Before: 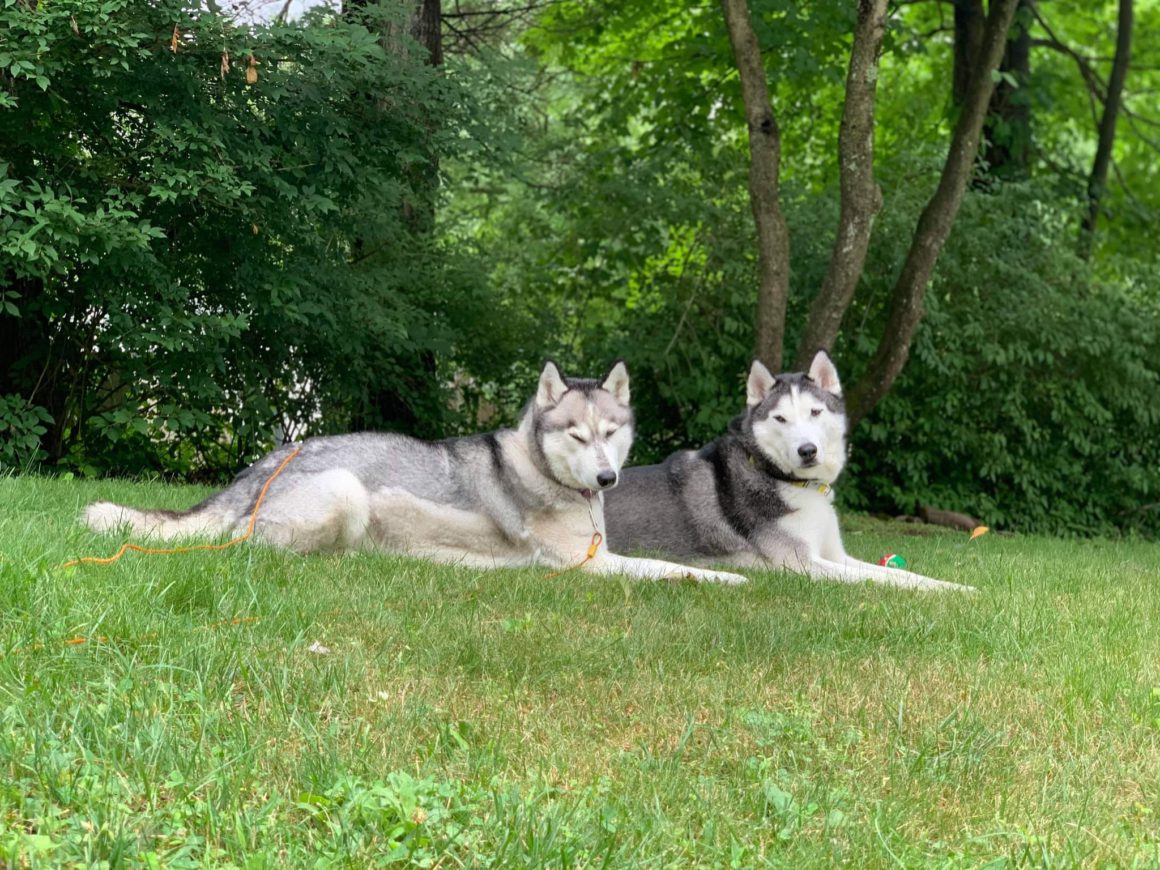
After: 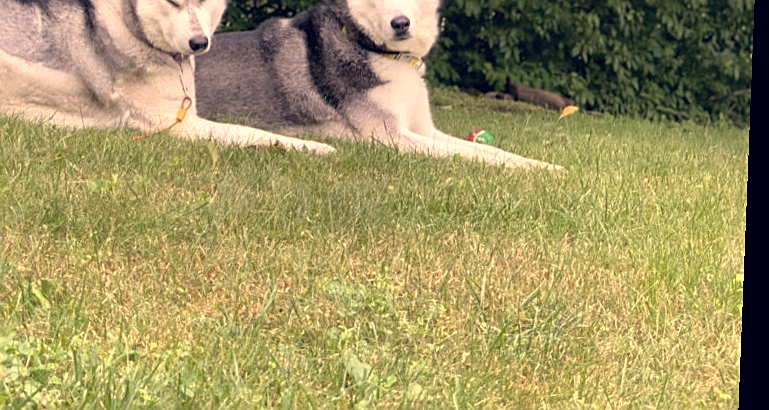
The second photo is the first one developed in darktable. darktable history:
sharpen: on, module defaults
exposure: exposure 0.217 EV, compensate highlight preservation false
crop and rotate: left 35.509%, top 50.238%, bottom 4.934%
color correction: highlights a* 19.59, highlights b* 27.49, shadows a* 3.46, shadows b* -17.28, saturation 0.73
rotate and perspective: rotation 2.27°, automatic cropping off
shadows and highlights: shadows 25, highlights -25
